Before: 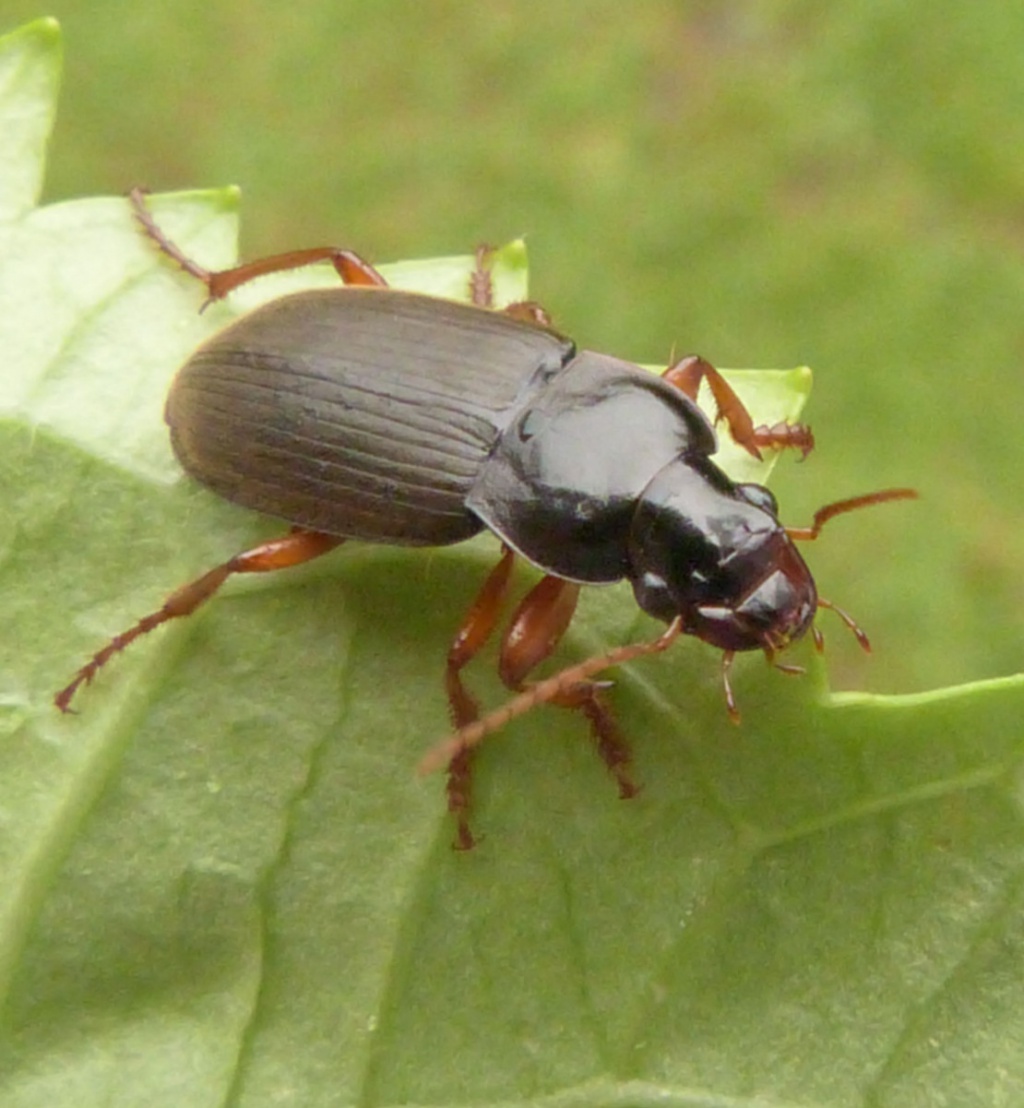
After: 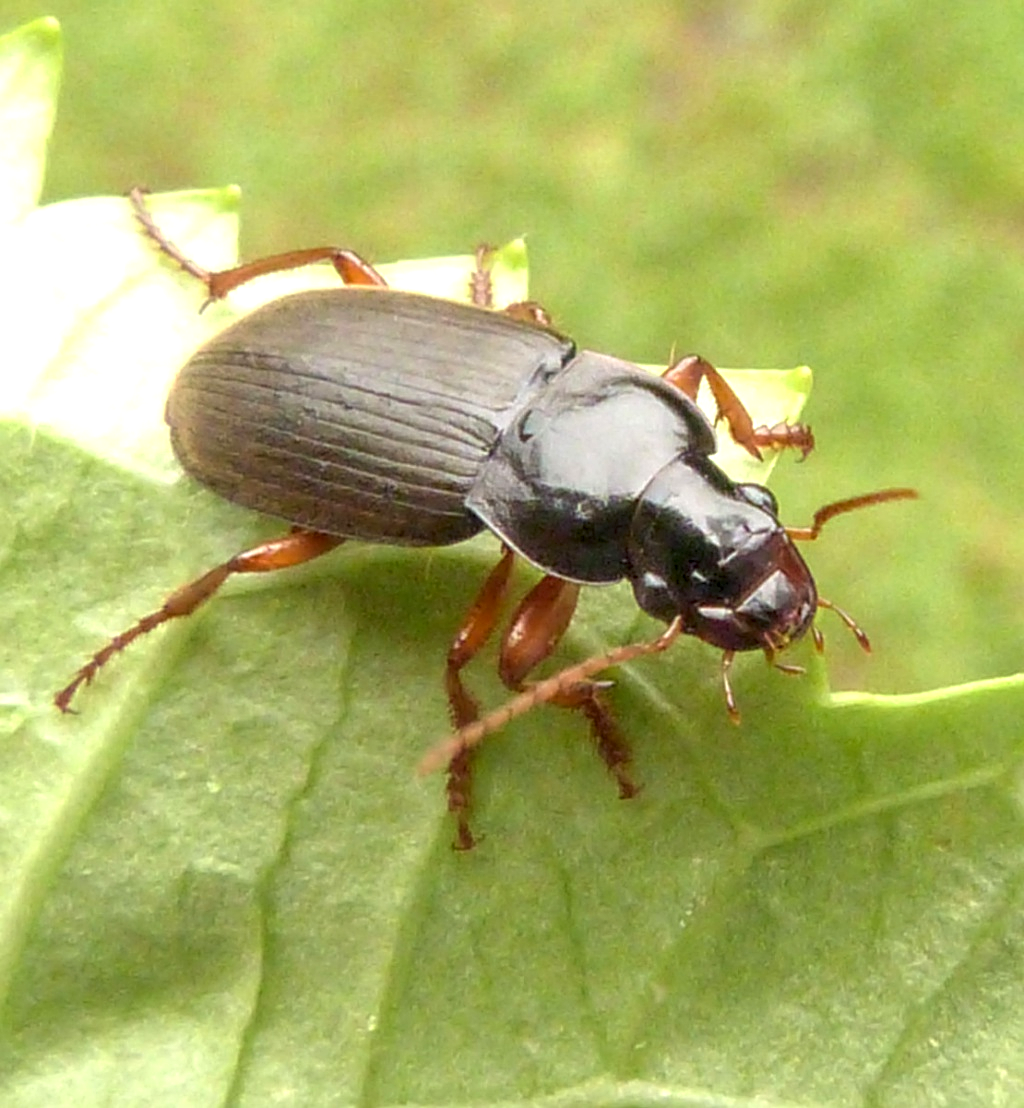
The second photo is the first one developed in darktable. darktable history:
sharpen: on, module defaults
exposure: exposure 0.647 EV, compensate exposure bias true, compensate highlight preservation false
local contrast: detail 130%
